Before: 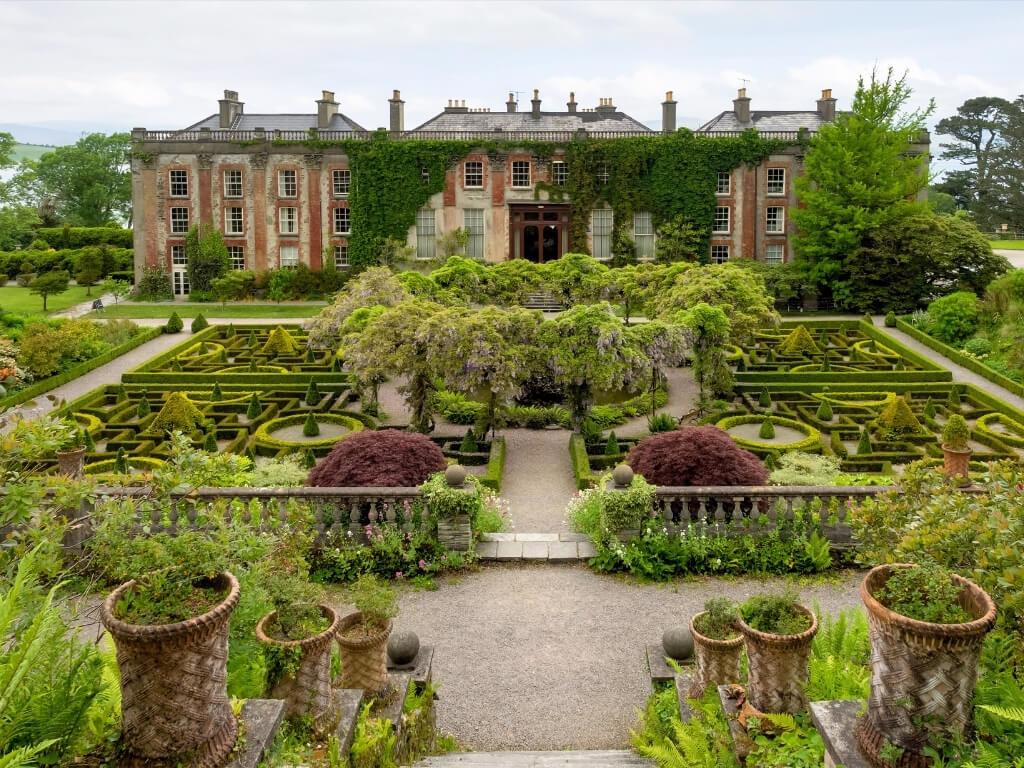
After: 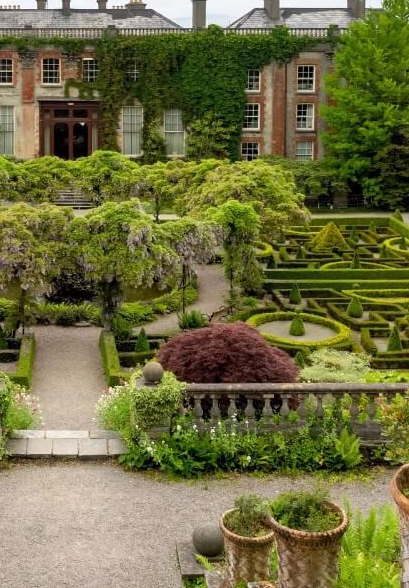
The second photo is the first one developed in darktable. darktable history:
crop: left 45.985%, top 13.42%, right 14.02%, bottom 9.967%
